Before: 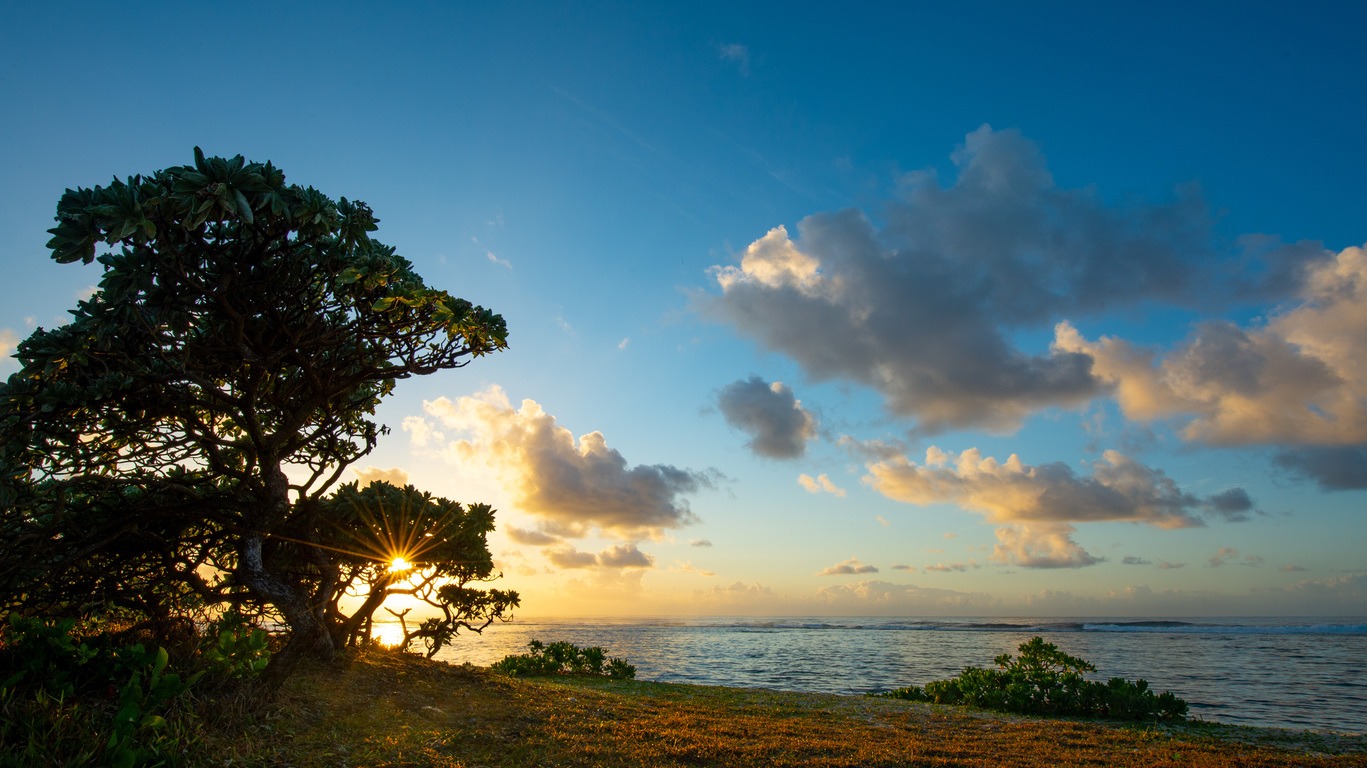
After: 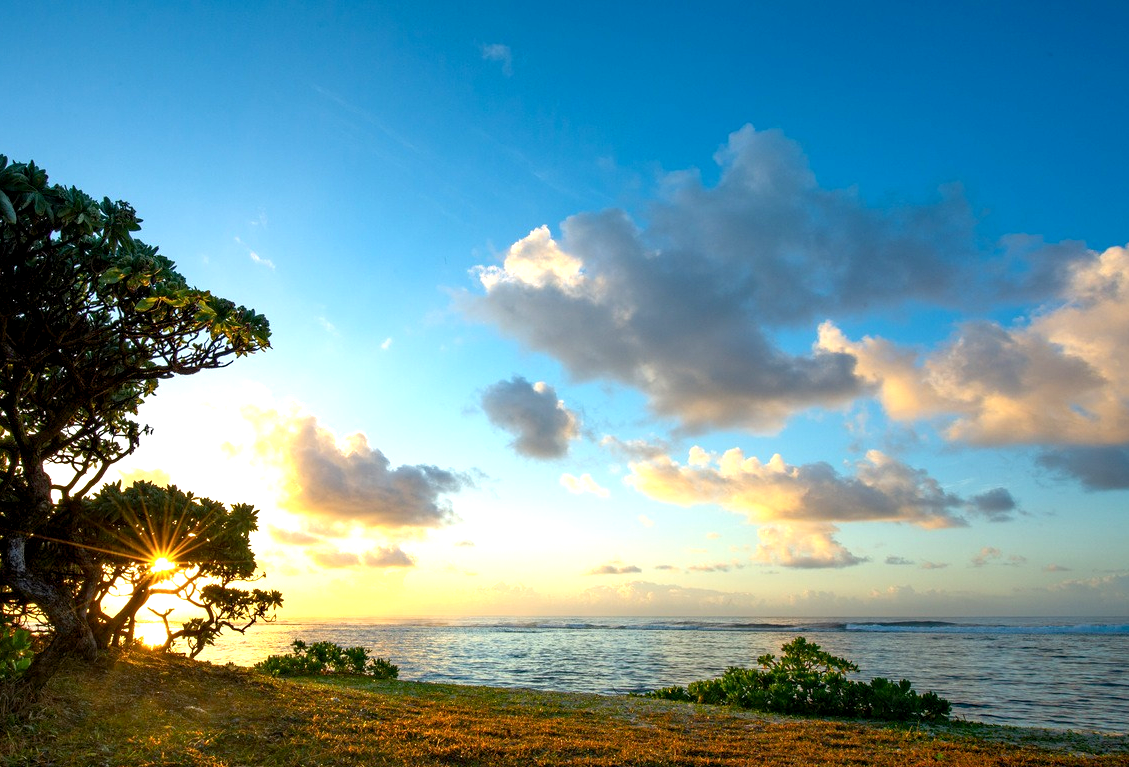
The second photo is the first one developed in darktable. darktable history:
exposure: black level correction 0, exposure 0.937 EV, compensate highlight preservation false
crop: left 17.363%, bottom 0.024%
color balance rgb: global offset › luminance -0.501%, perceptual saturation grading › global saturation 0.956%
